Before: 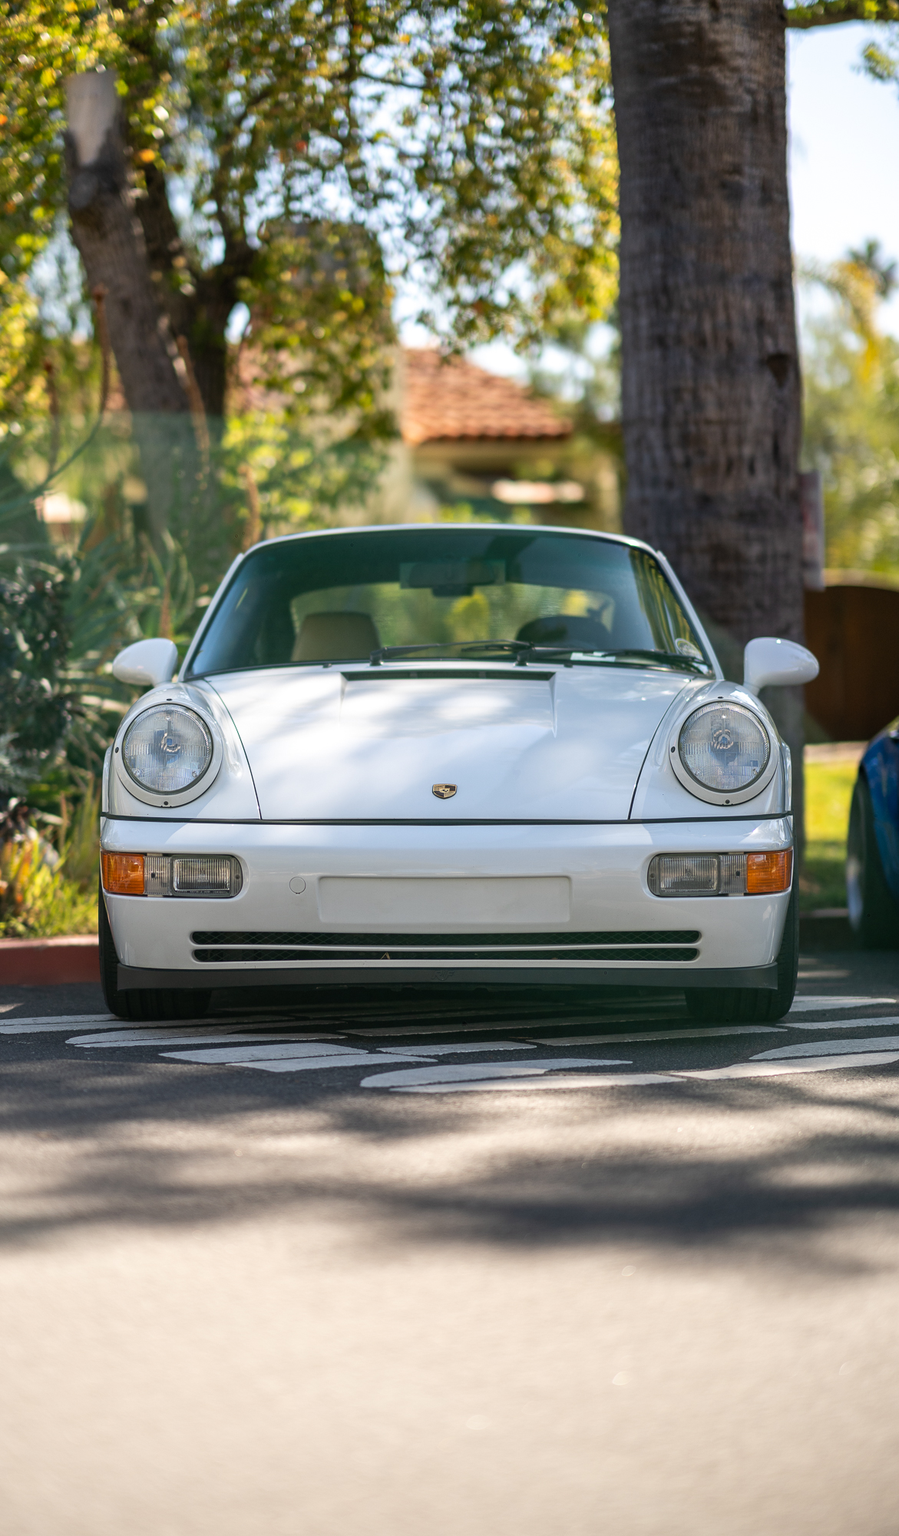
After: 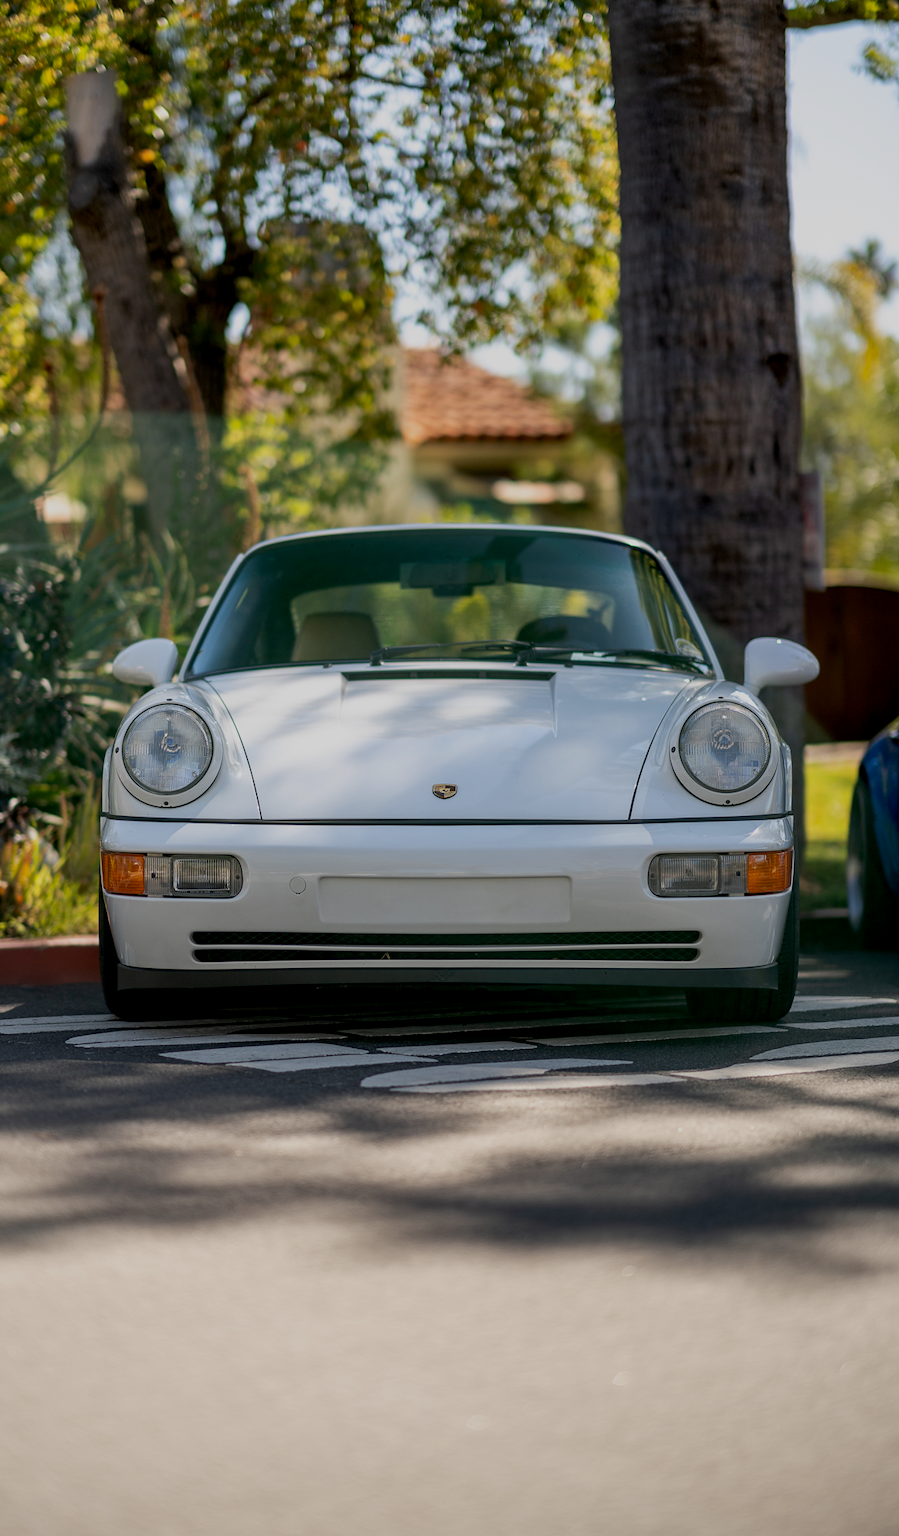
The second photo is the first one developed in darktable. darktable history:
exposure: black level correction 0.009, exposure -0.633 EV, compensate exposure bias true, compensate highlight preservation false
